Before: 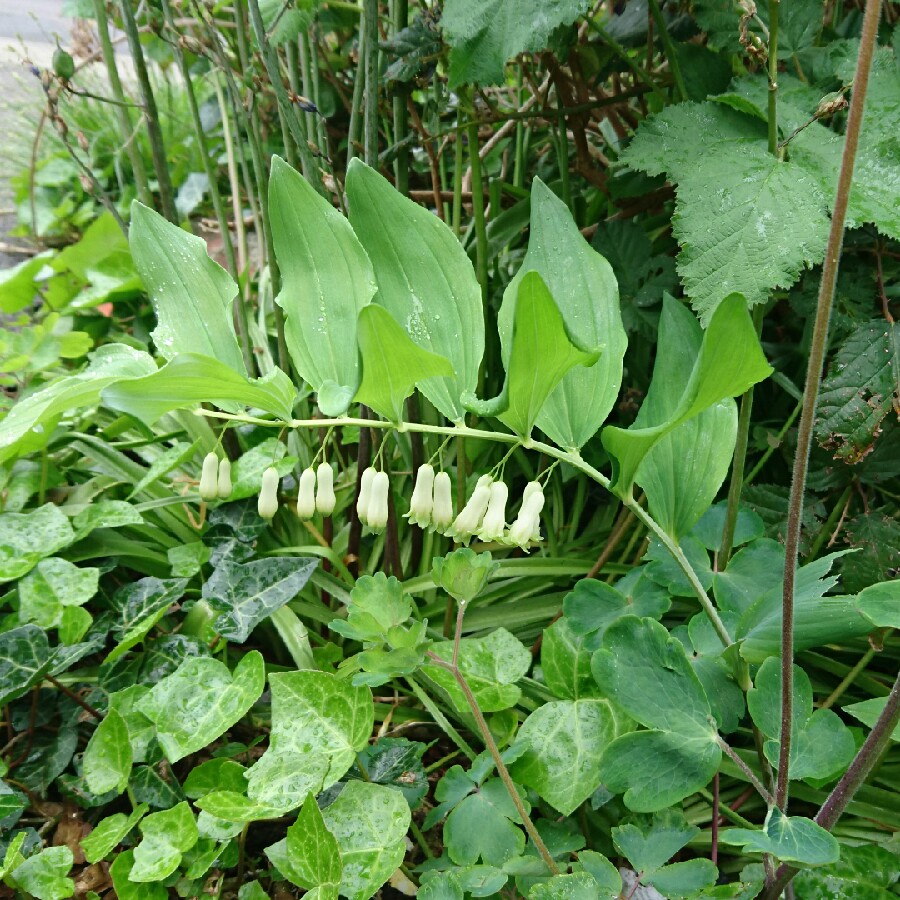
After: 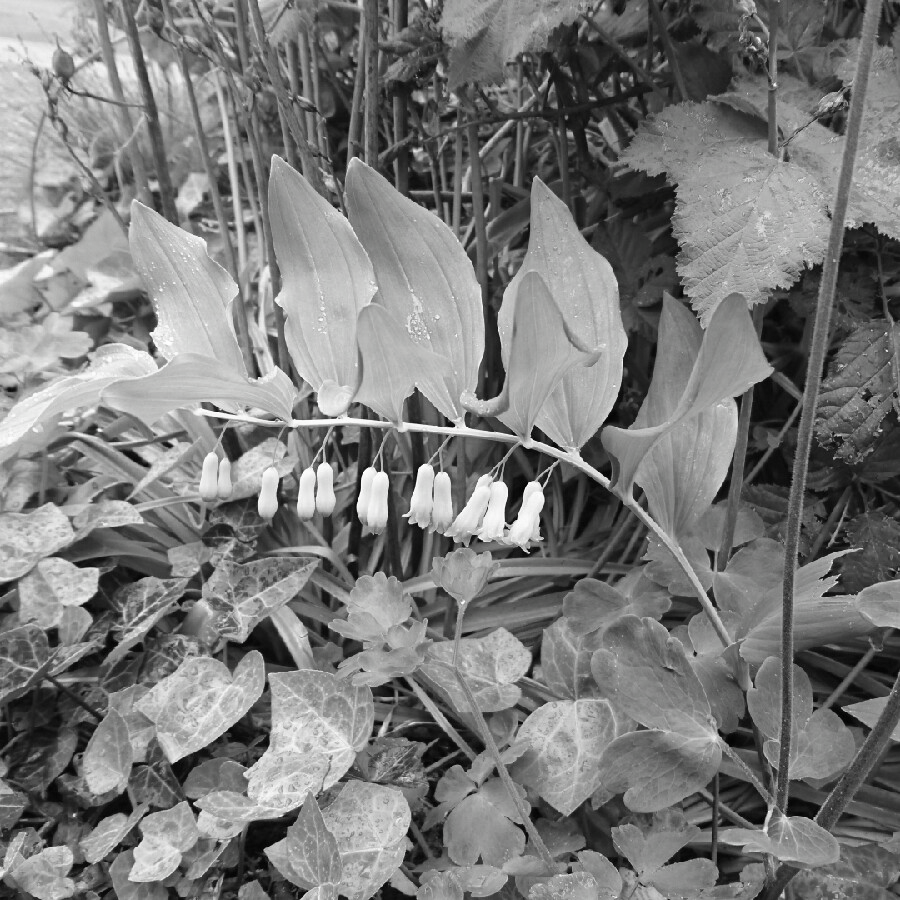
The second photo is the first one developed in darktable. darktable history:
contrast brightness saturation: saturation -0.993
